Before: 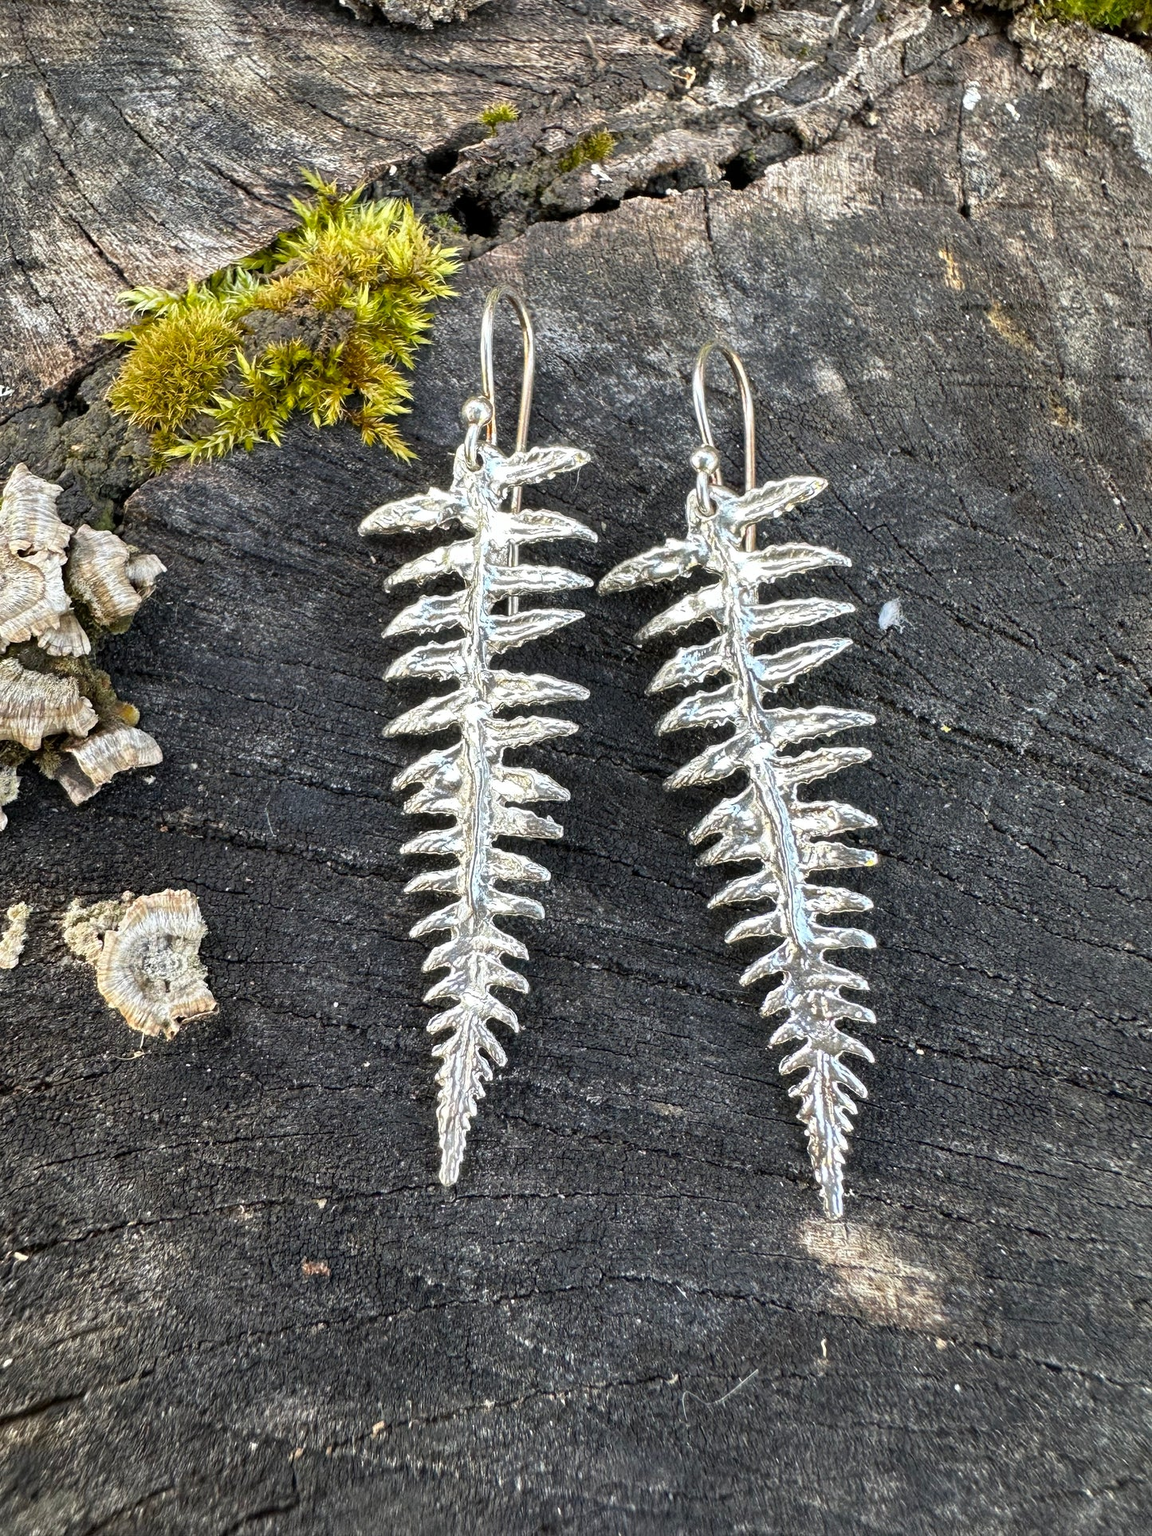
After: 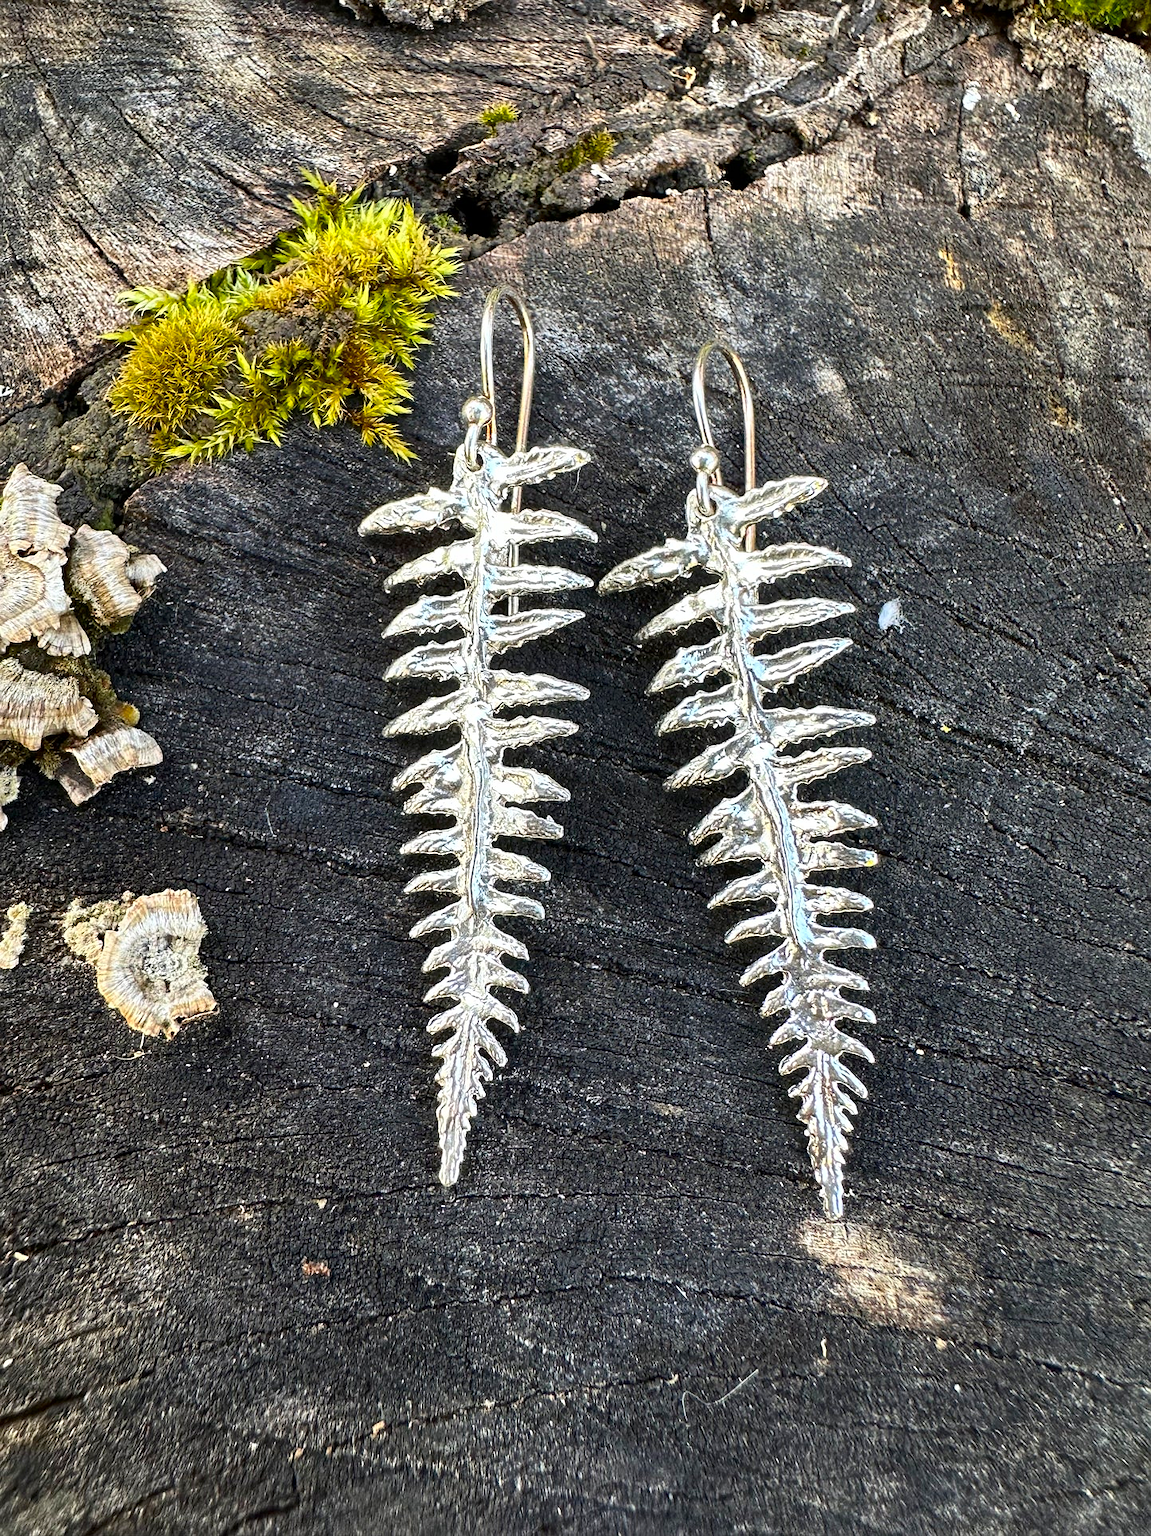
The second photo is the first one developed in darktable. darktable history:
contrast brightness saturation: contrast 0.177, saturation 0.309
sharpen: radius 1.455, amount 0.4, threshold 1.592
